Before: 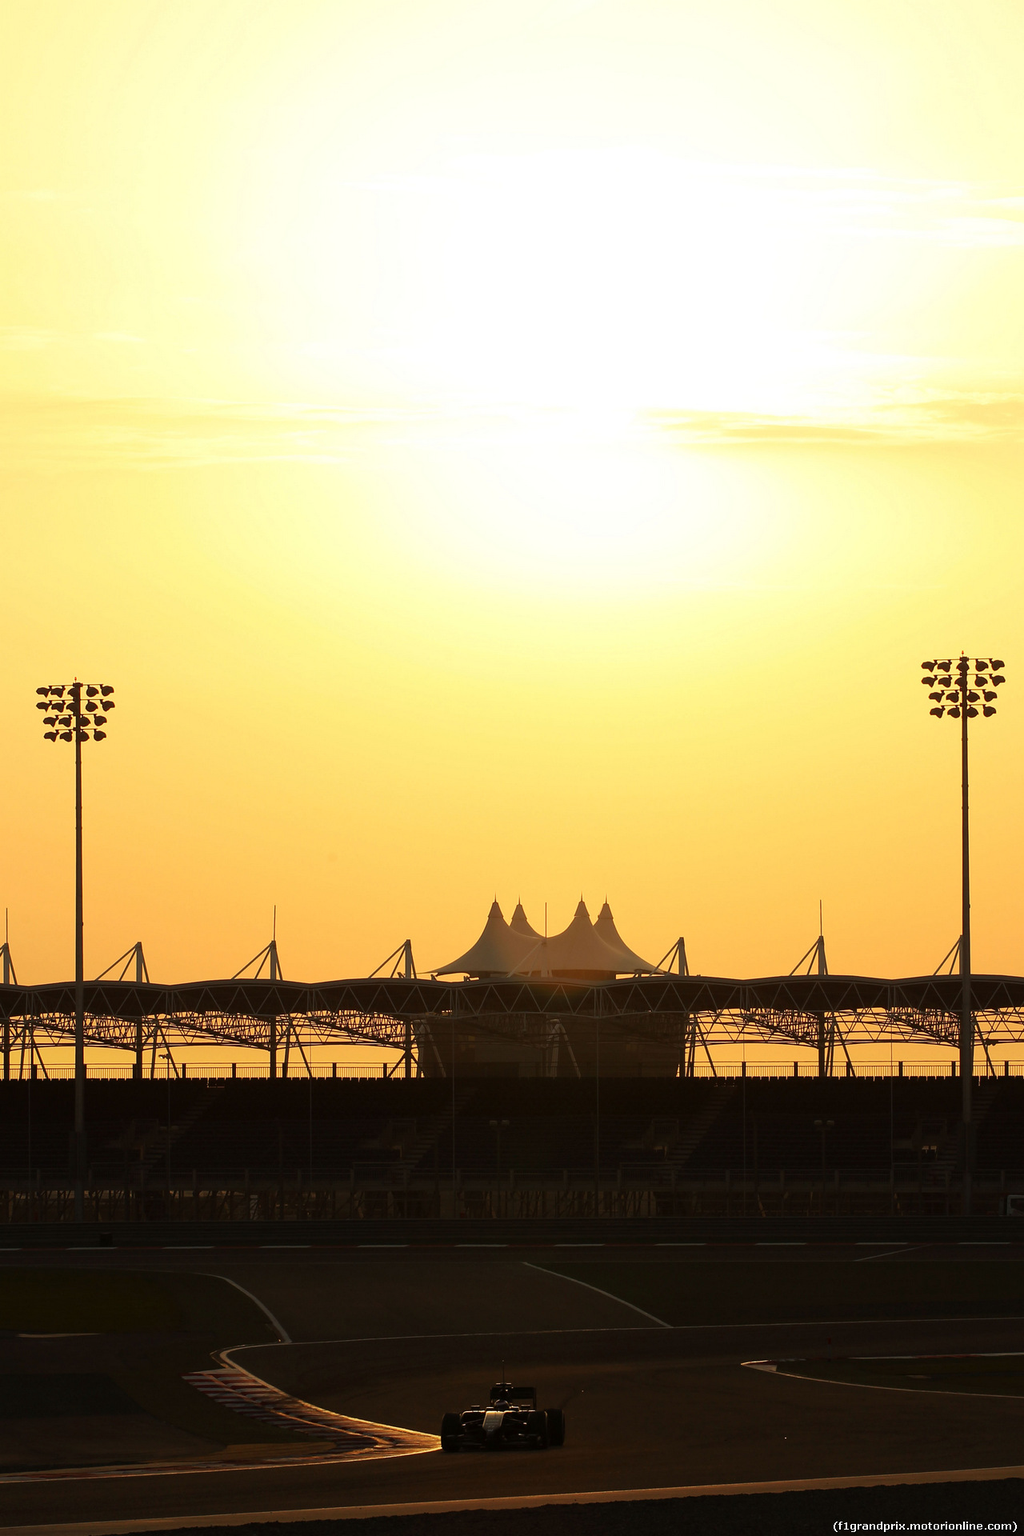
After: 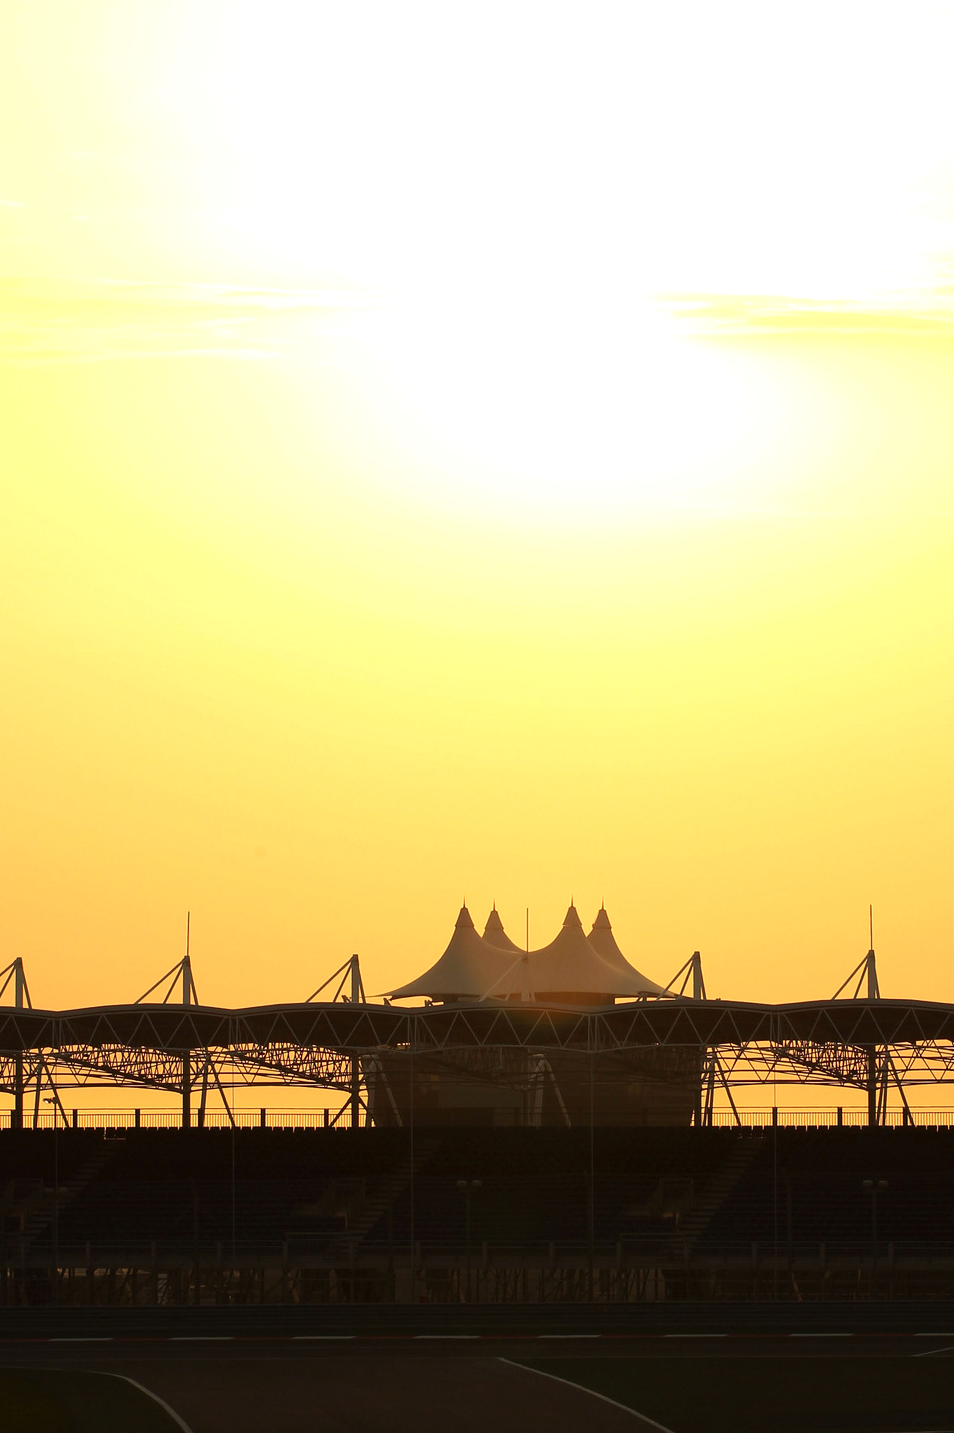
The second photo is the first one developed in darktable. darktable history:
crop and rotate: left 12.146%, top 11.473%, right 13.314%, bottom 13.849%
exposure: exposure 0.201 EV, compensate highlight preservation false
